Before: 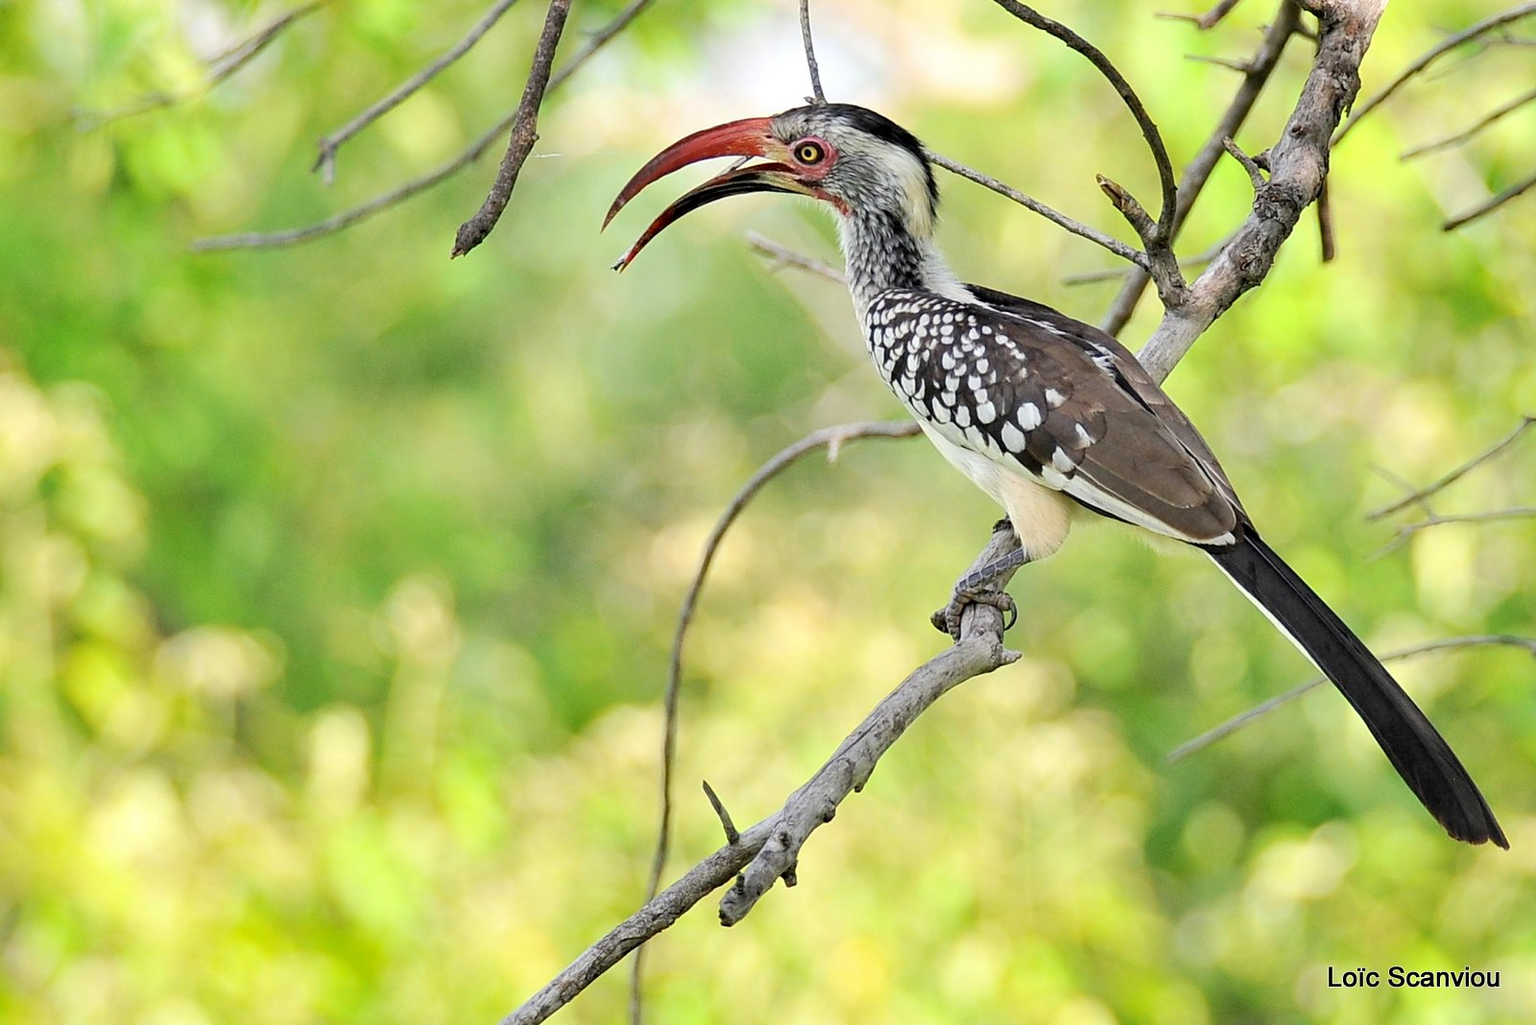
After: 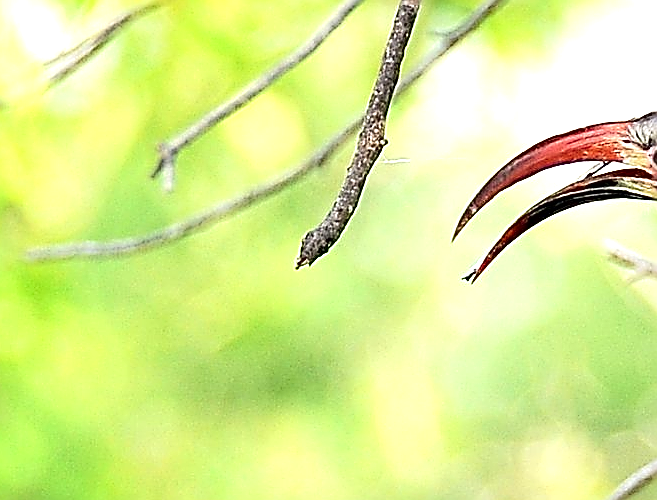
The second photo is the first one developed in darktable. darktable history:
sharpen: amount 1.846
tone curve: curves: ch0 [(0, 0) (0.265, 0.253) (0.732, 0.751) (1, 1)], color space Lab, independent channels, preserve colors none
crop and rotate: left 10.919%, top 0.097%, right 48.013%, bottom 53.012%
exposure: exposure 0.921 EV, compensate highlight preservation false
